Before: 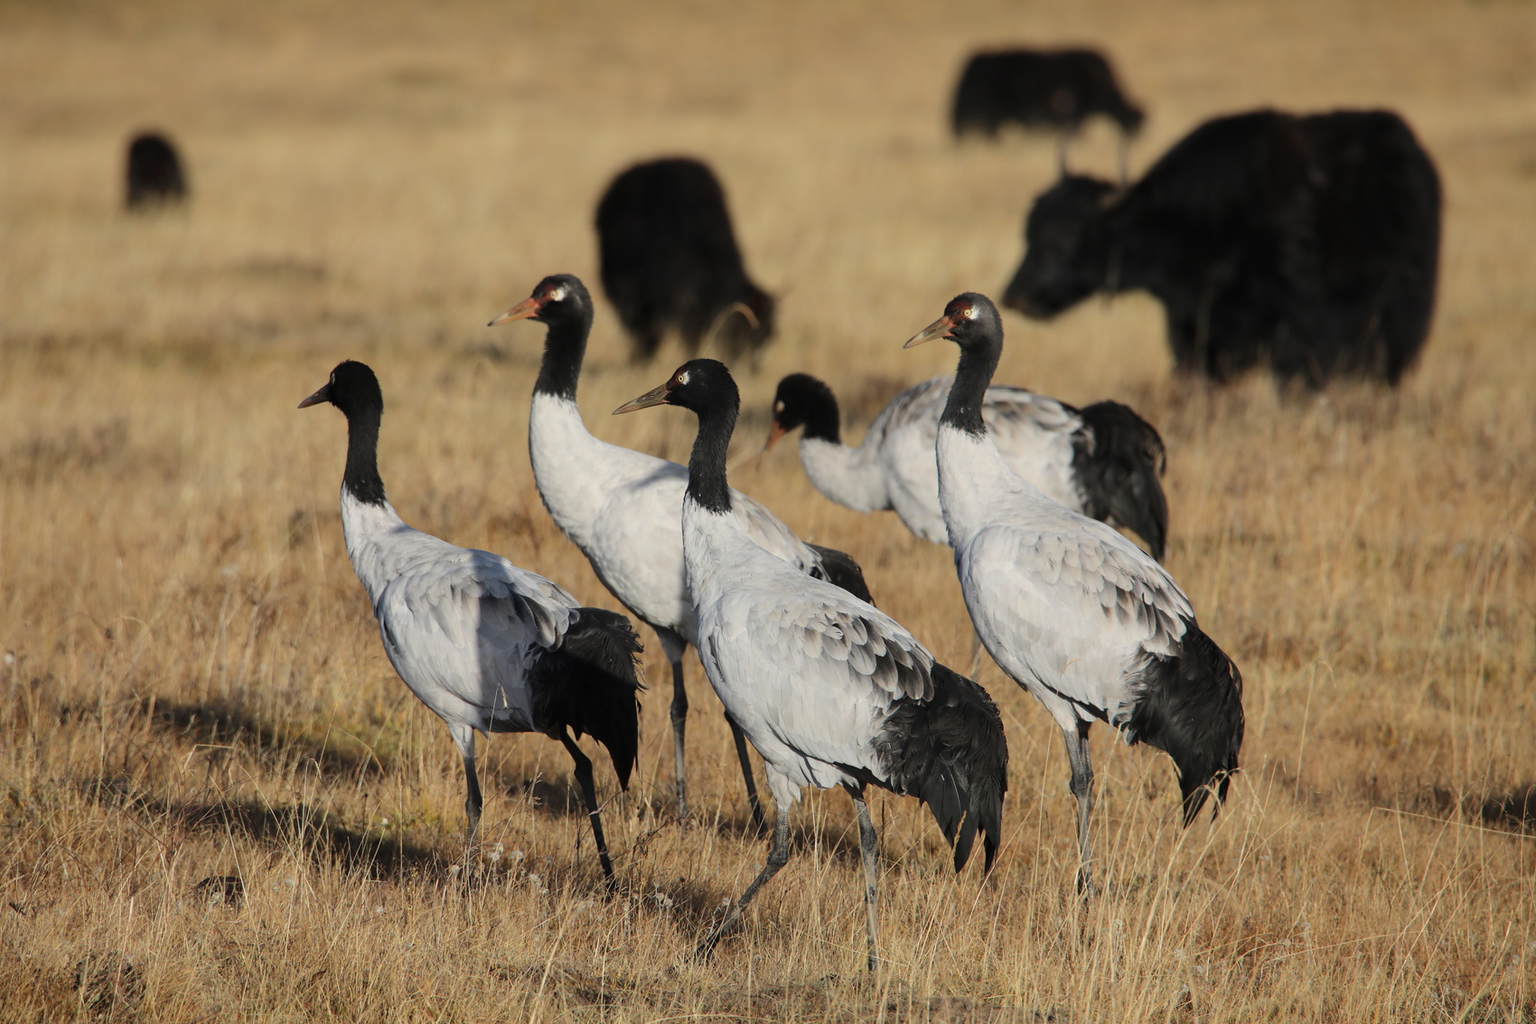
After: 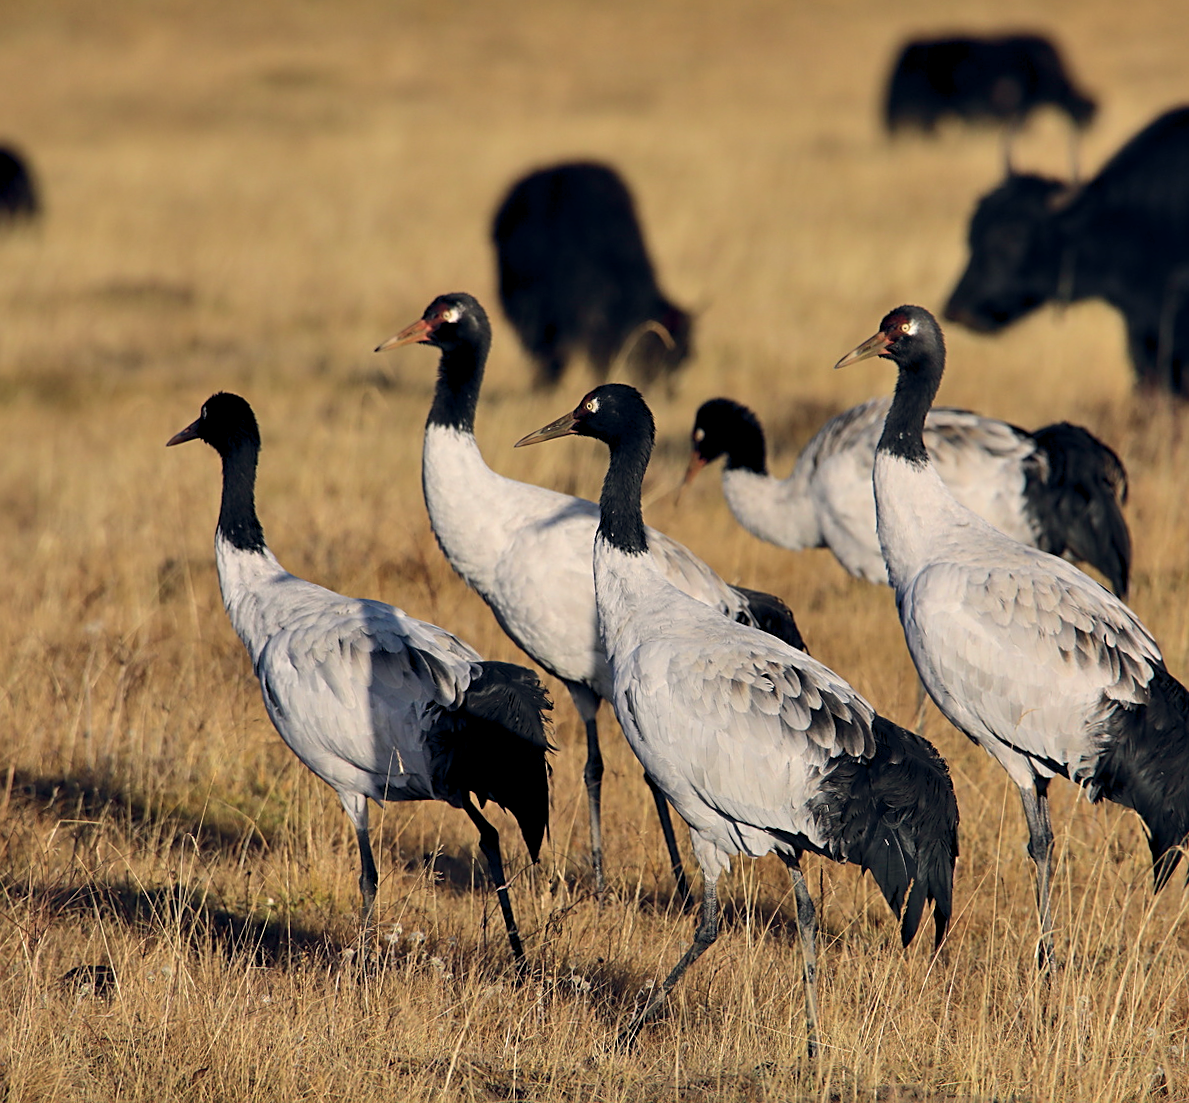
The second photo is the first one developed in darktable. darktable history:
contrast equalizer: octaves 7, y [[0.6 ×6], [0.55 ×6], [0 ×6], [0 ×6], [0 ×6]], mix 0.35
shadows and highlights: soften with gaussian
crop and rotate: left 9.061%, right 20.142%
rotate and perspective: rotation -1°, crop left 0.011, crop right 0.989, crop top 0.025, crop bottom 0.975
color balance rgb: shadows lift › hue 87.51°, highlights gain › chroma 1.62%, highlights gain › hue 55.1°, global offset › chroma 0.06%, global offset › hue 253.66°, linear chroma grading › global chroma 0.5%
sharpen: on, module defaults
exposure: compensate highlight preservation false
velvia: on, module defaults
